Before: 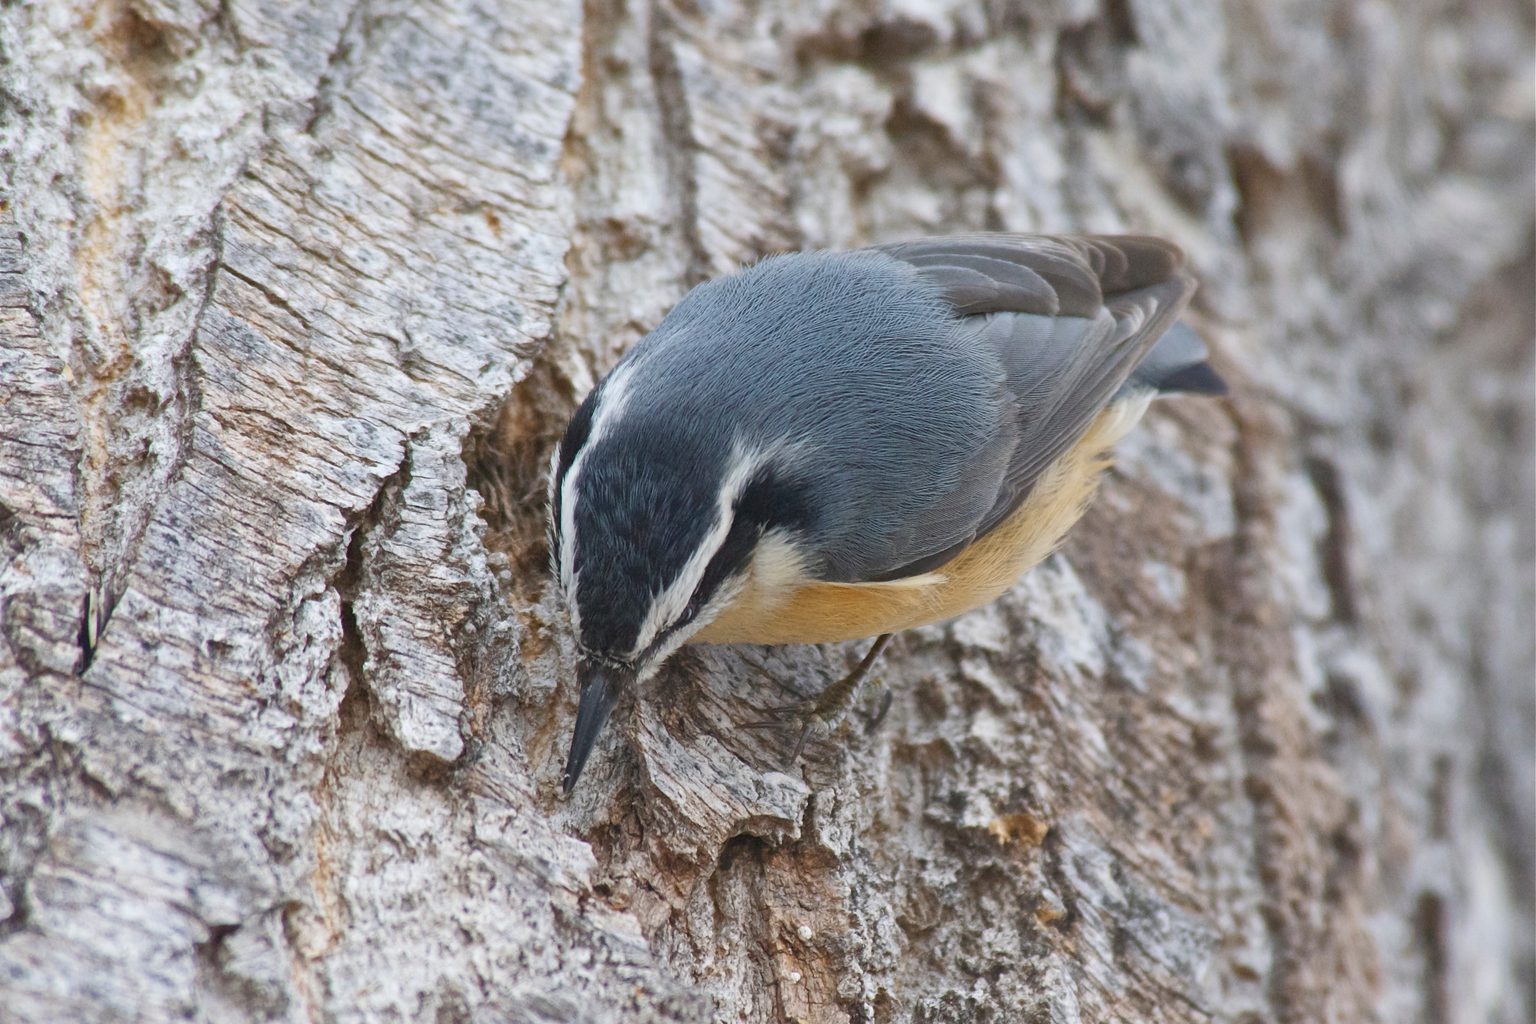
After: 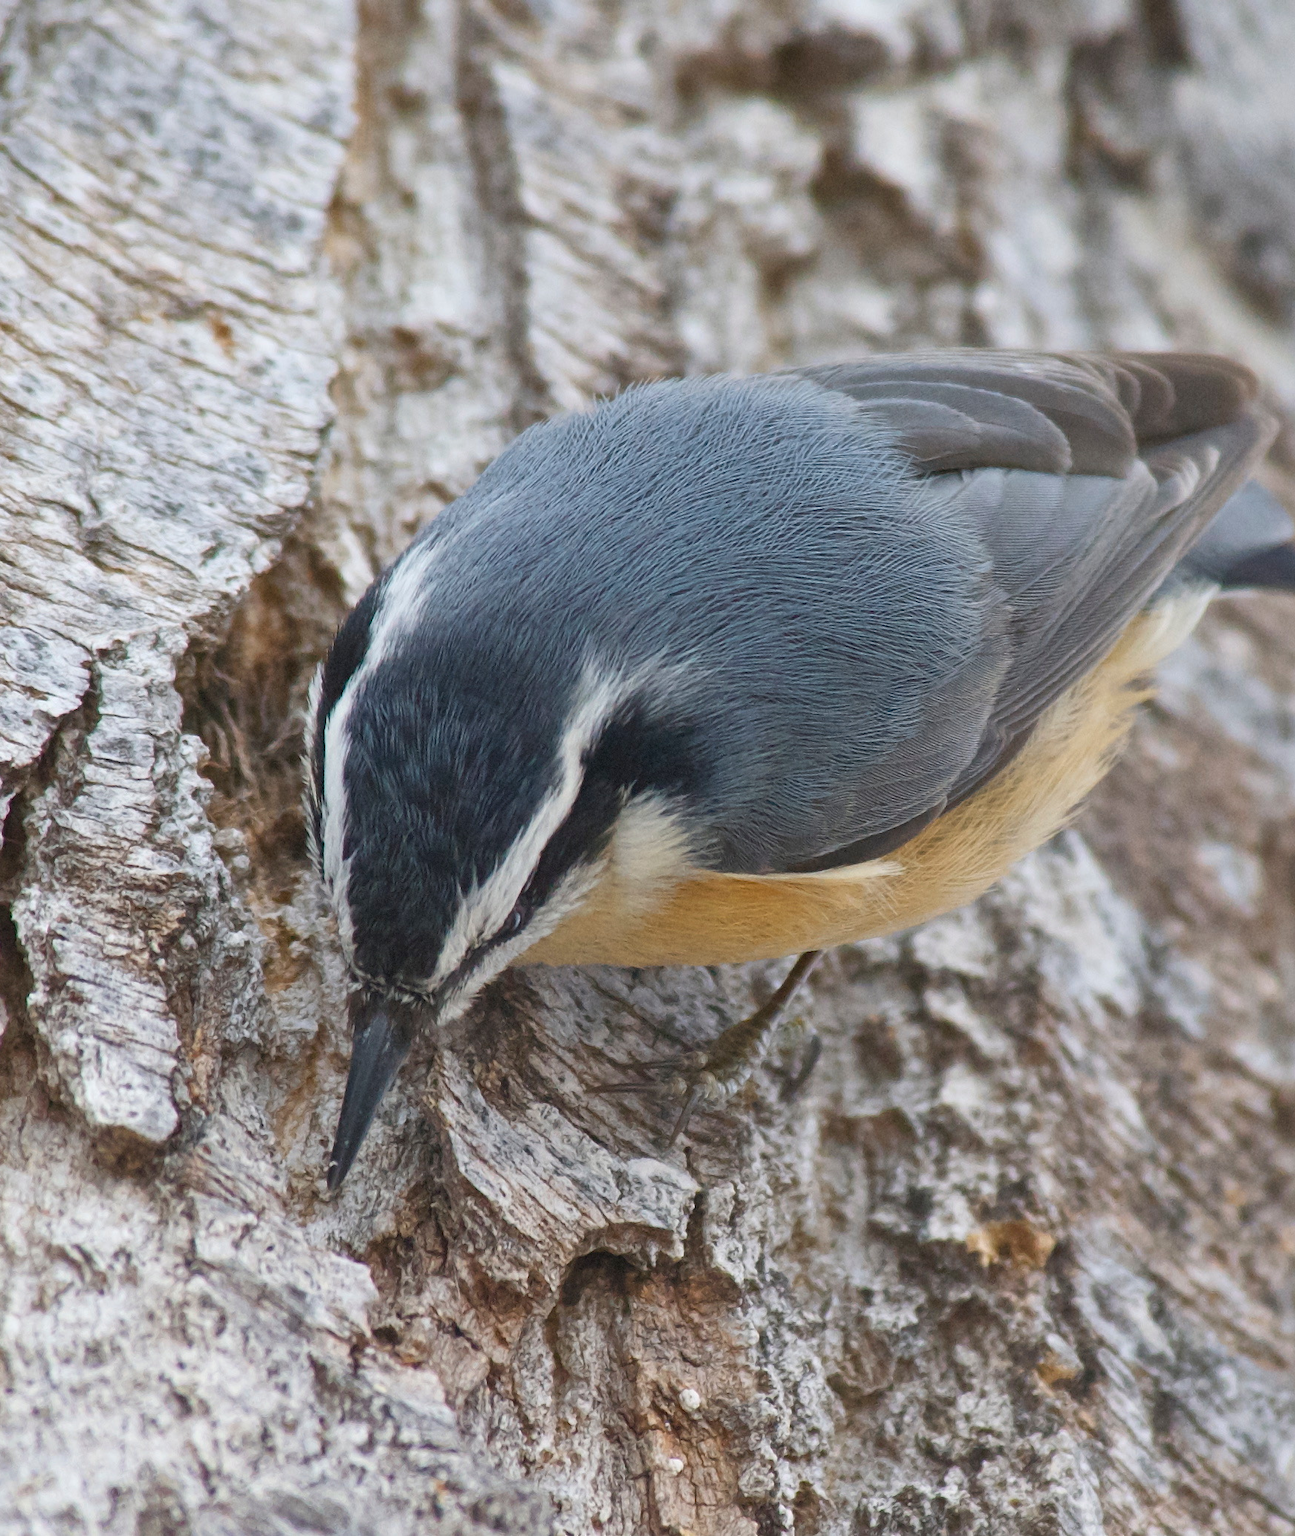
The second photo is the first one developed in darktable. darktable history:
crop and rotate: left 22.465%, right 21.312%
